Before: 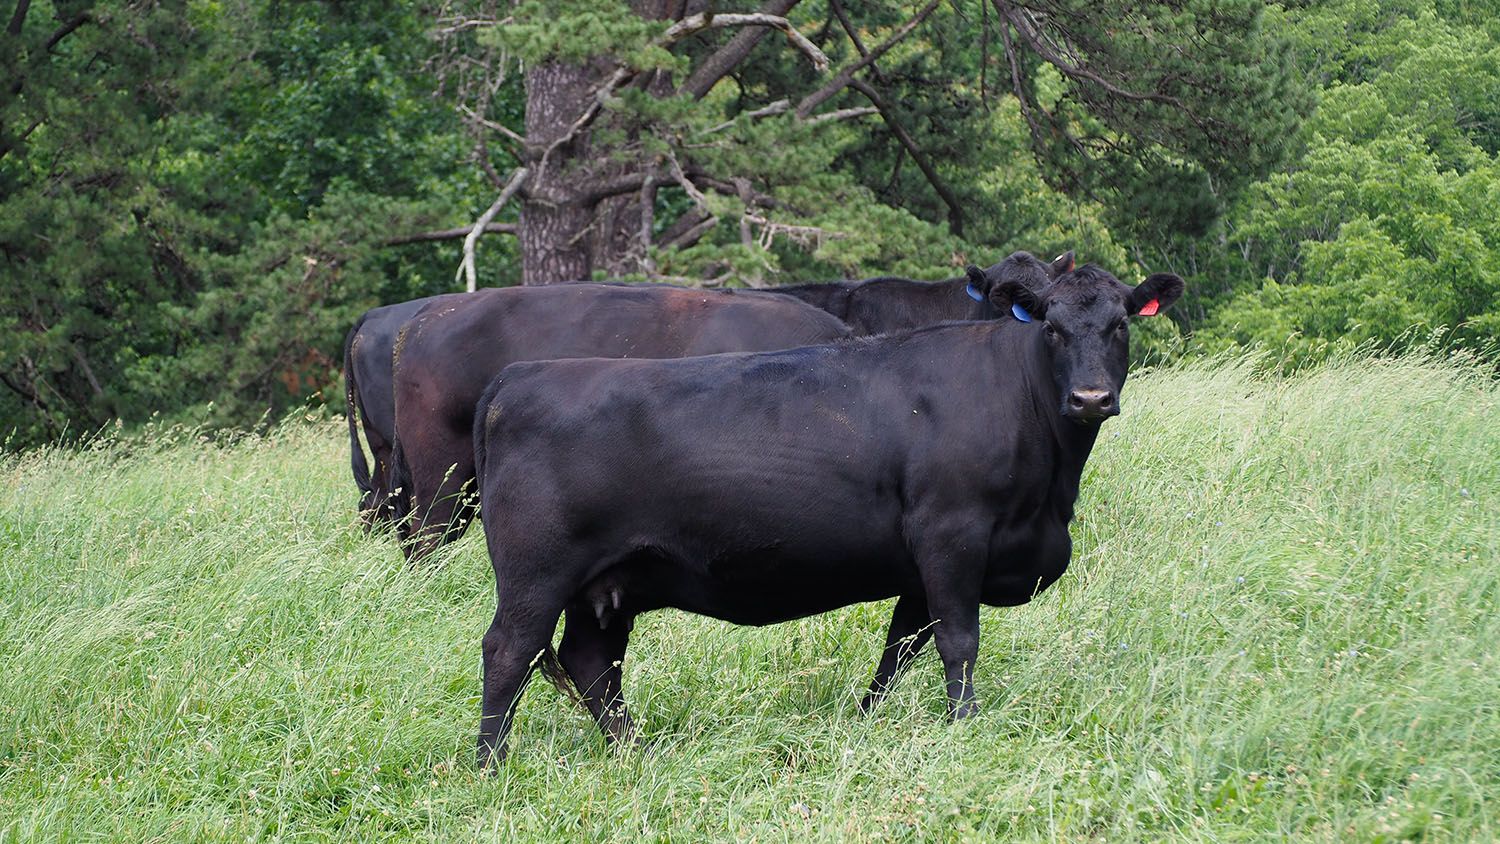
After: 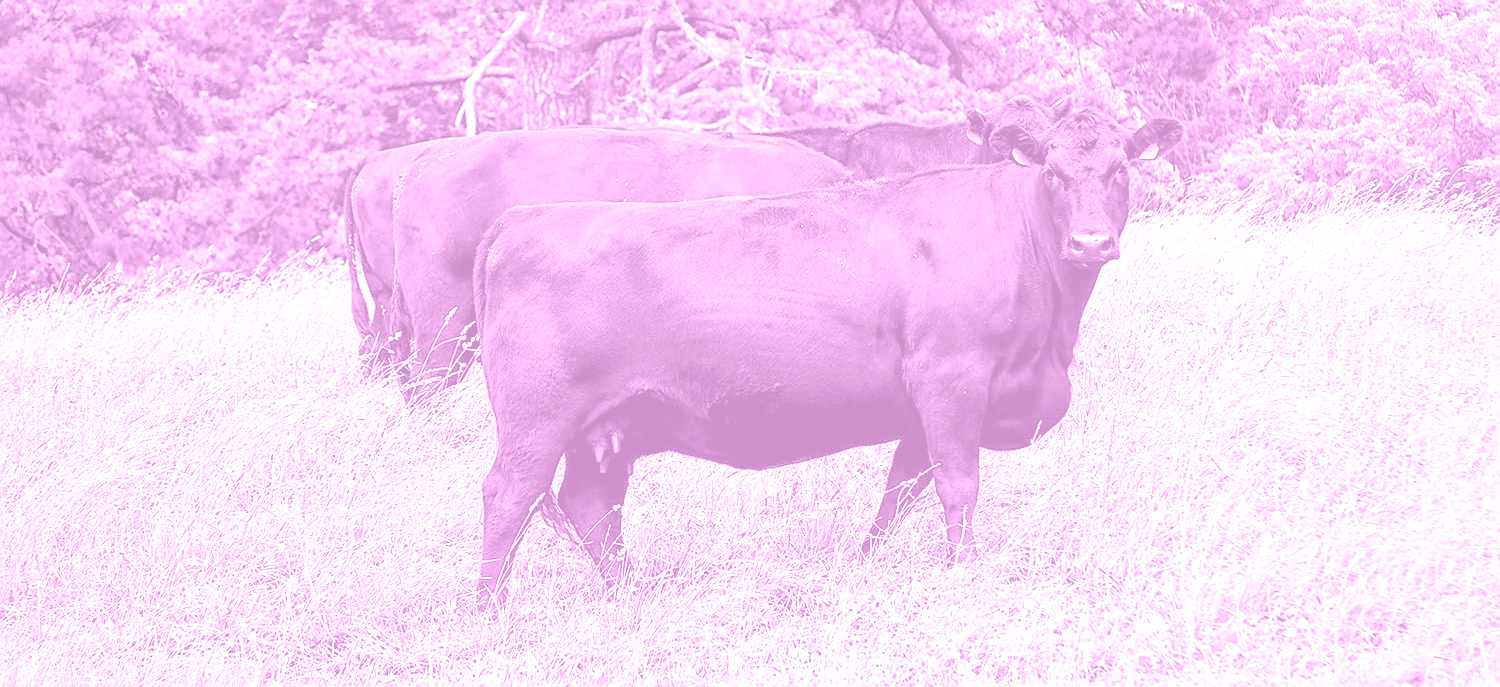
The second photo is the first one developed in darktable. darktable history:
sharpen: on, module defaults
colorize: hue 331.2°, saturation 69%, source mix 30.28%, lightness 69.02%, version 1
exposure: black level correction 0.001, exposure 1.84 EV, compensate highlight preservation false
contrast equalizer: y [[0.5, 0.501, 0.525, 0.597, 0.58, 0.514], [0.5 ×6], [0.5 ×6], [0 ×6], [0 ×6]]
crop and rotate: top 18.507%
white balance: red 0.978, blue 0.999
local contrast: mode bilateral grid, contrast 20, coarseness 50, detail 148%, midtone range 0.2
